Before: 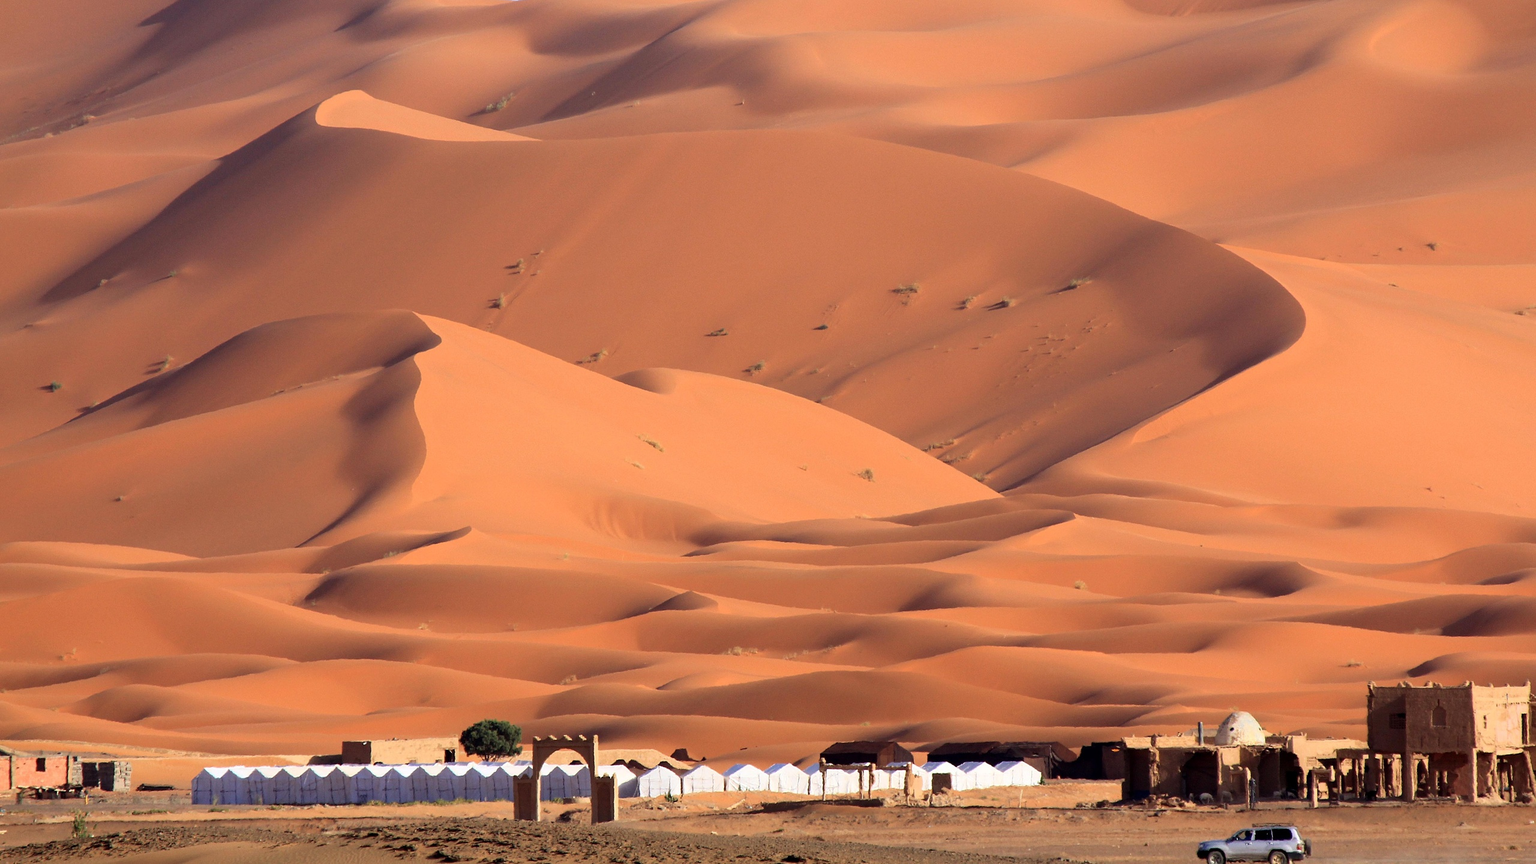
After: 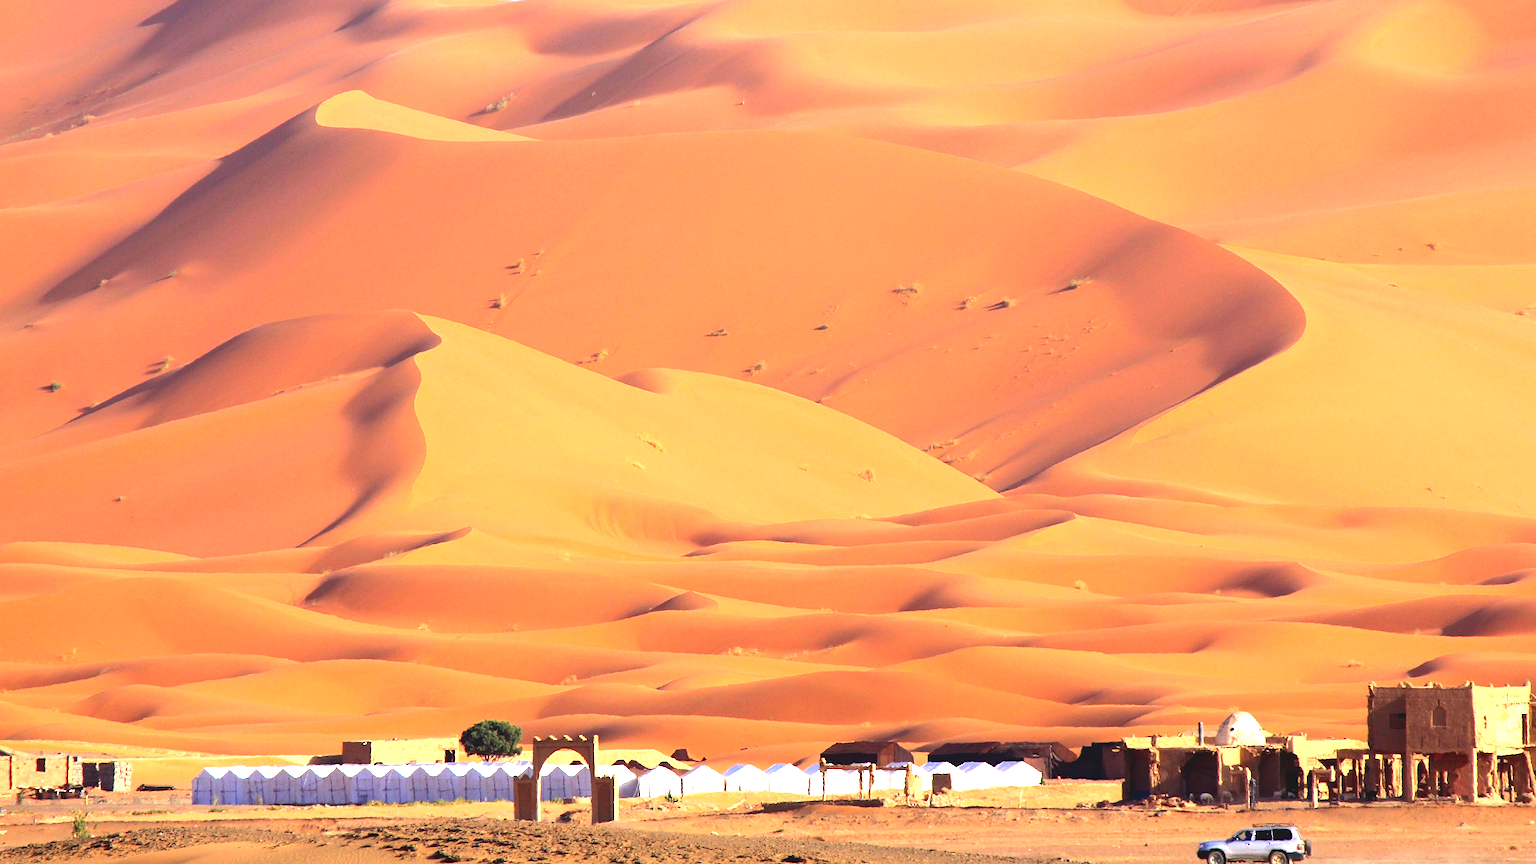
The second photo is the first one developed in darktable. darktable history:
exposure: exposure 1.154 EV, compensate highlight preservation false
contrast brightness saturation: contrast -0.178, saturation 0.185
tone equalizer: -8 EV -0.382 EV, -7 EV -0.389 EV, -6 EV -0.328 EV, -5 EV -0.257 EV, -3 EV 0.207 EV, -2 EV 0.361 EV, -1 EV 0.367 EV, +0 EV 0.396 EV, edges refinement/feathering 500, mask exposure compensation -1.57 EV, preserve details no
